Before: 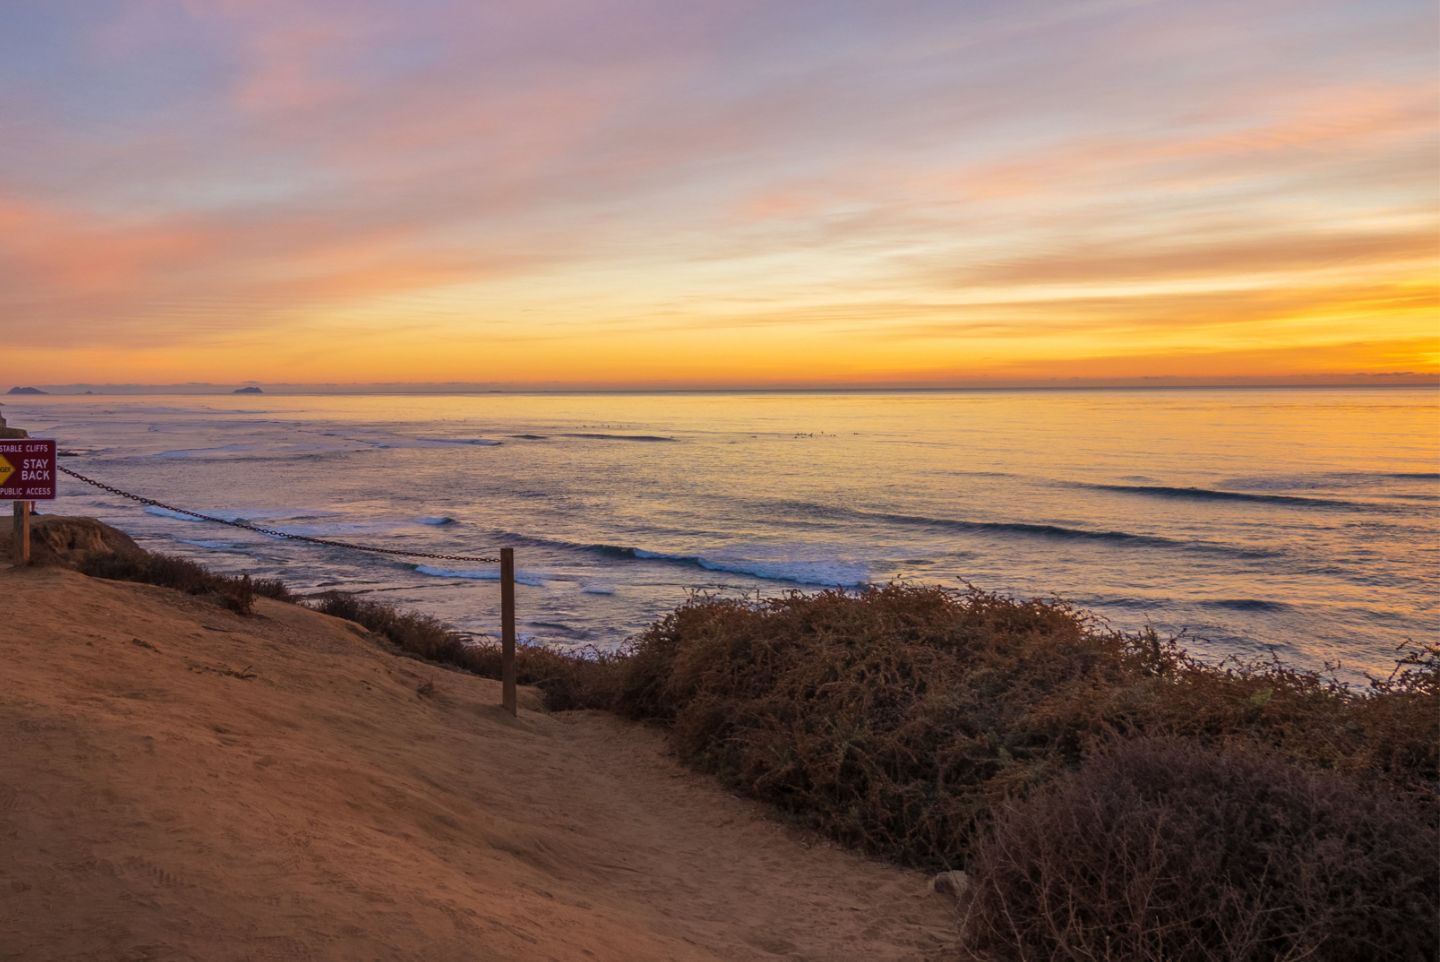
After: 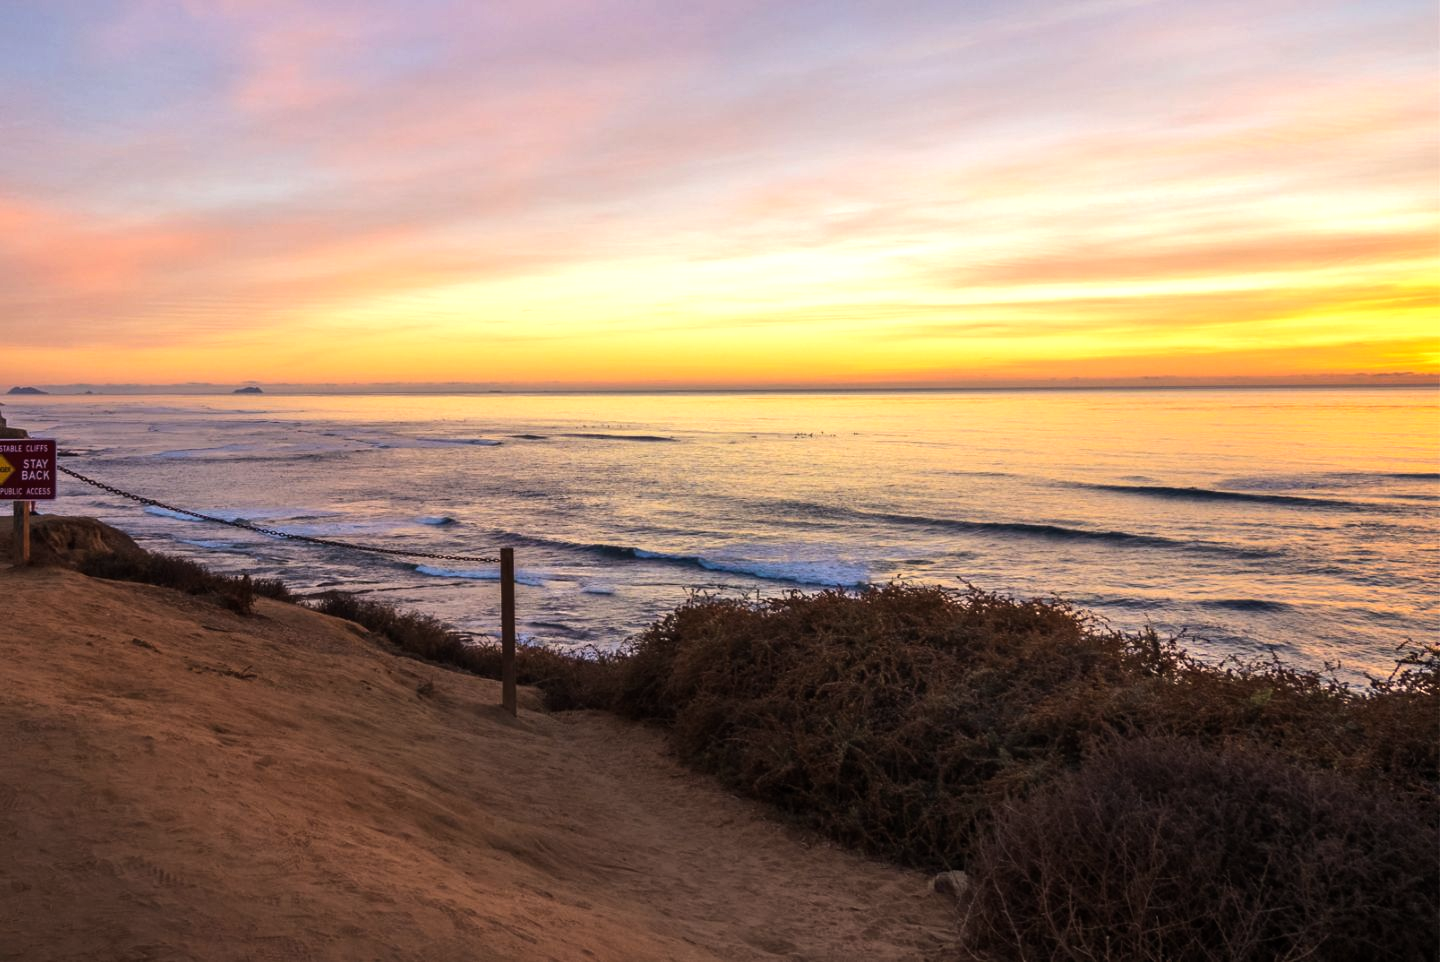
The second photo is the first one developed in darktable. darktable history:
white balance: emerald 1
tone equalizer: -8 EV -0.75 EV, -7 EV -0.7 EV, -6 EV -0.6 EV, -5 EV -0.4 EV, -3 EV 0.4 EV, -2 EV 0.6 EV, -1 EV 0.7 EV, +0 EV 0.75 EV, edges refinement/feathering 500, mask exposure compensation -1.57 EV, preserve details no
